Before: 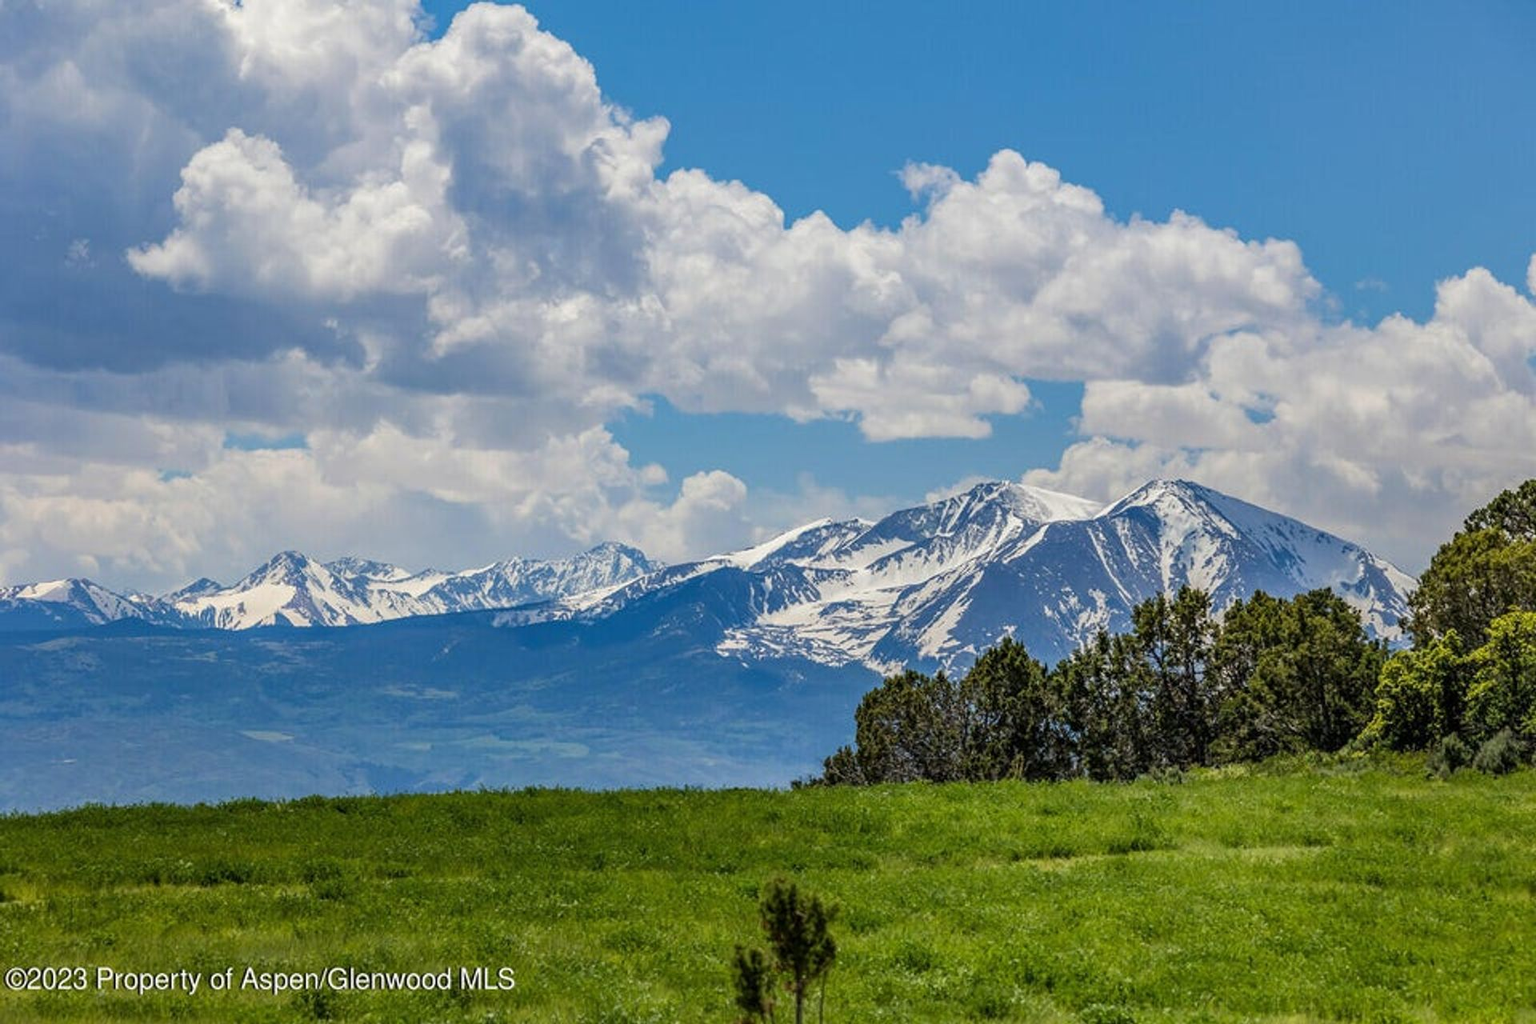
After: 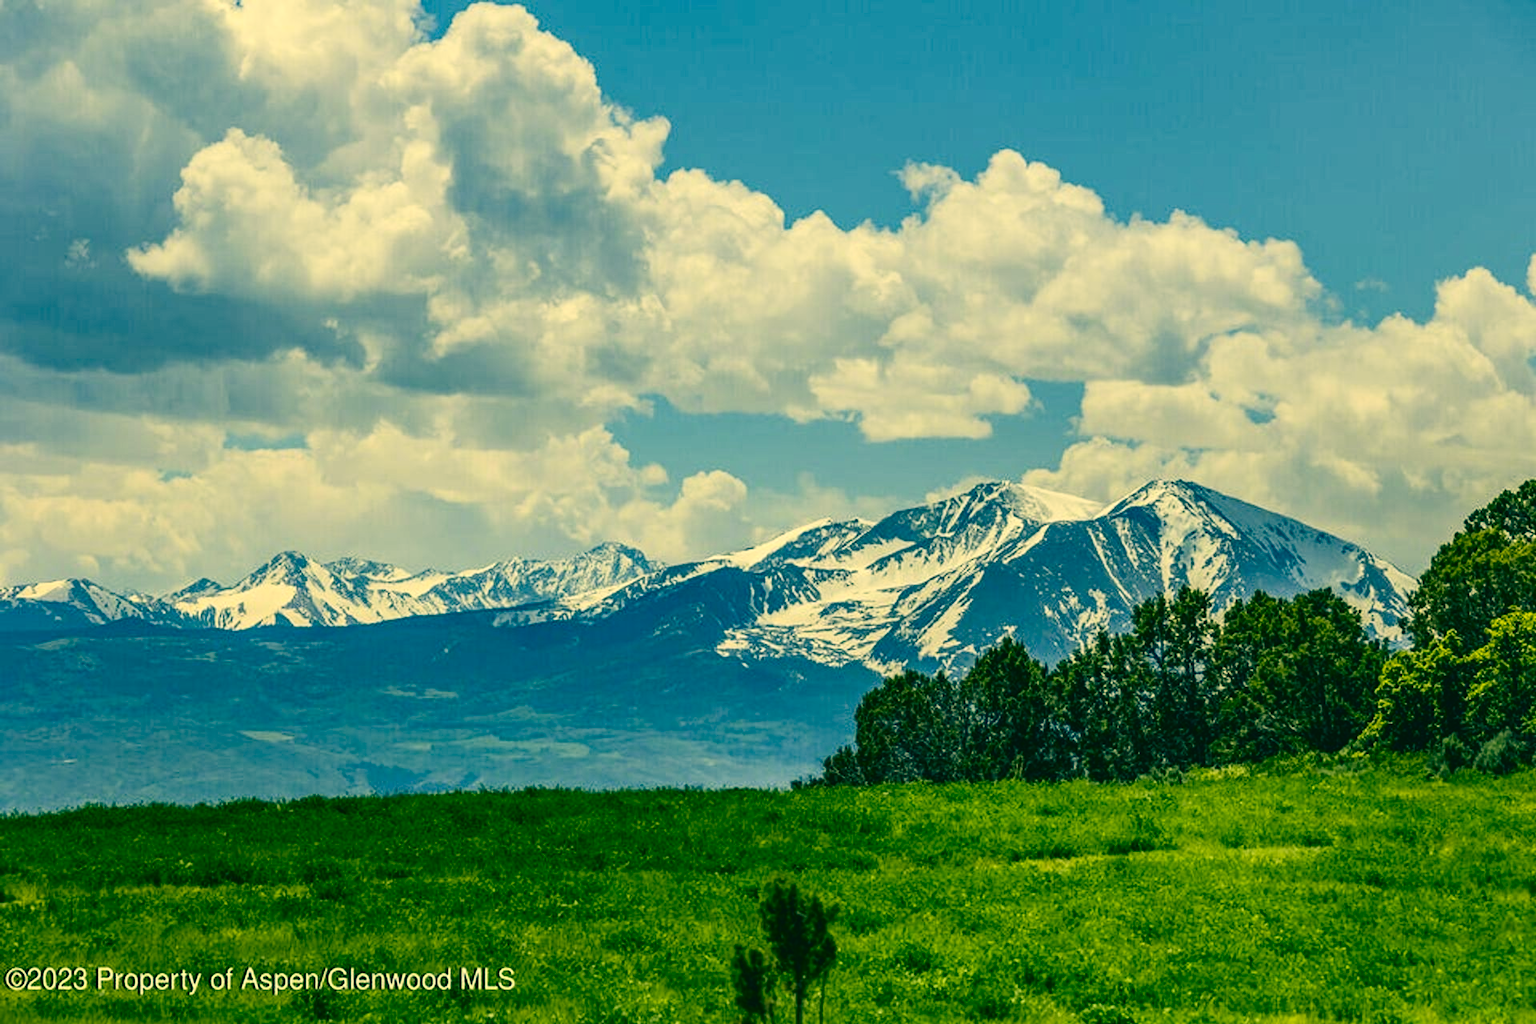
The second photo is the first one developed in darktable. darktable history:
contrast brightness saturation: contrast 0.222
color correction: highlights a* 2.07, highlights b* 34.5, shadows a* -35.88, shadows b* -5.84
